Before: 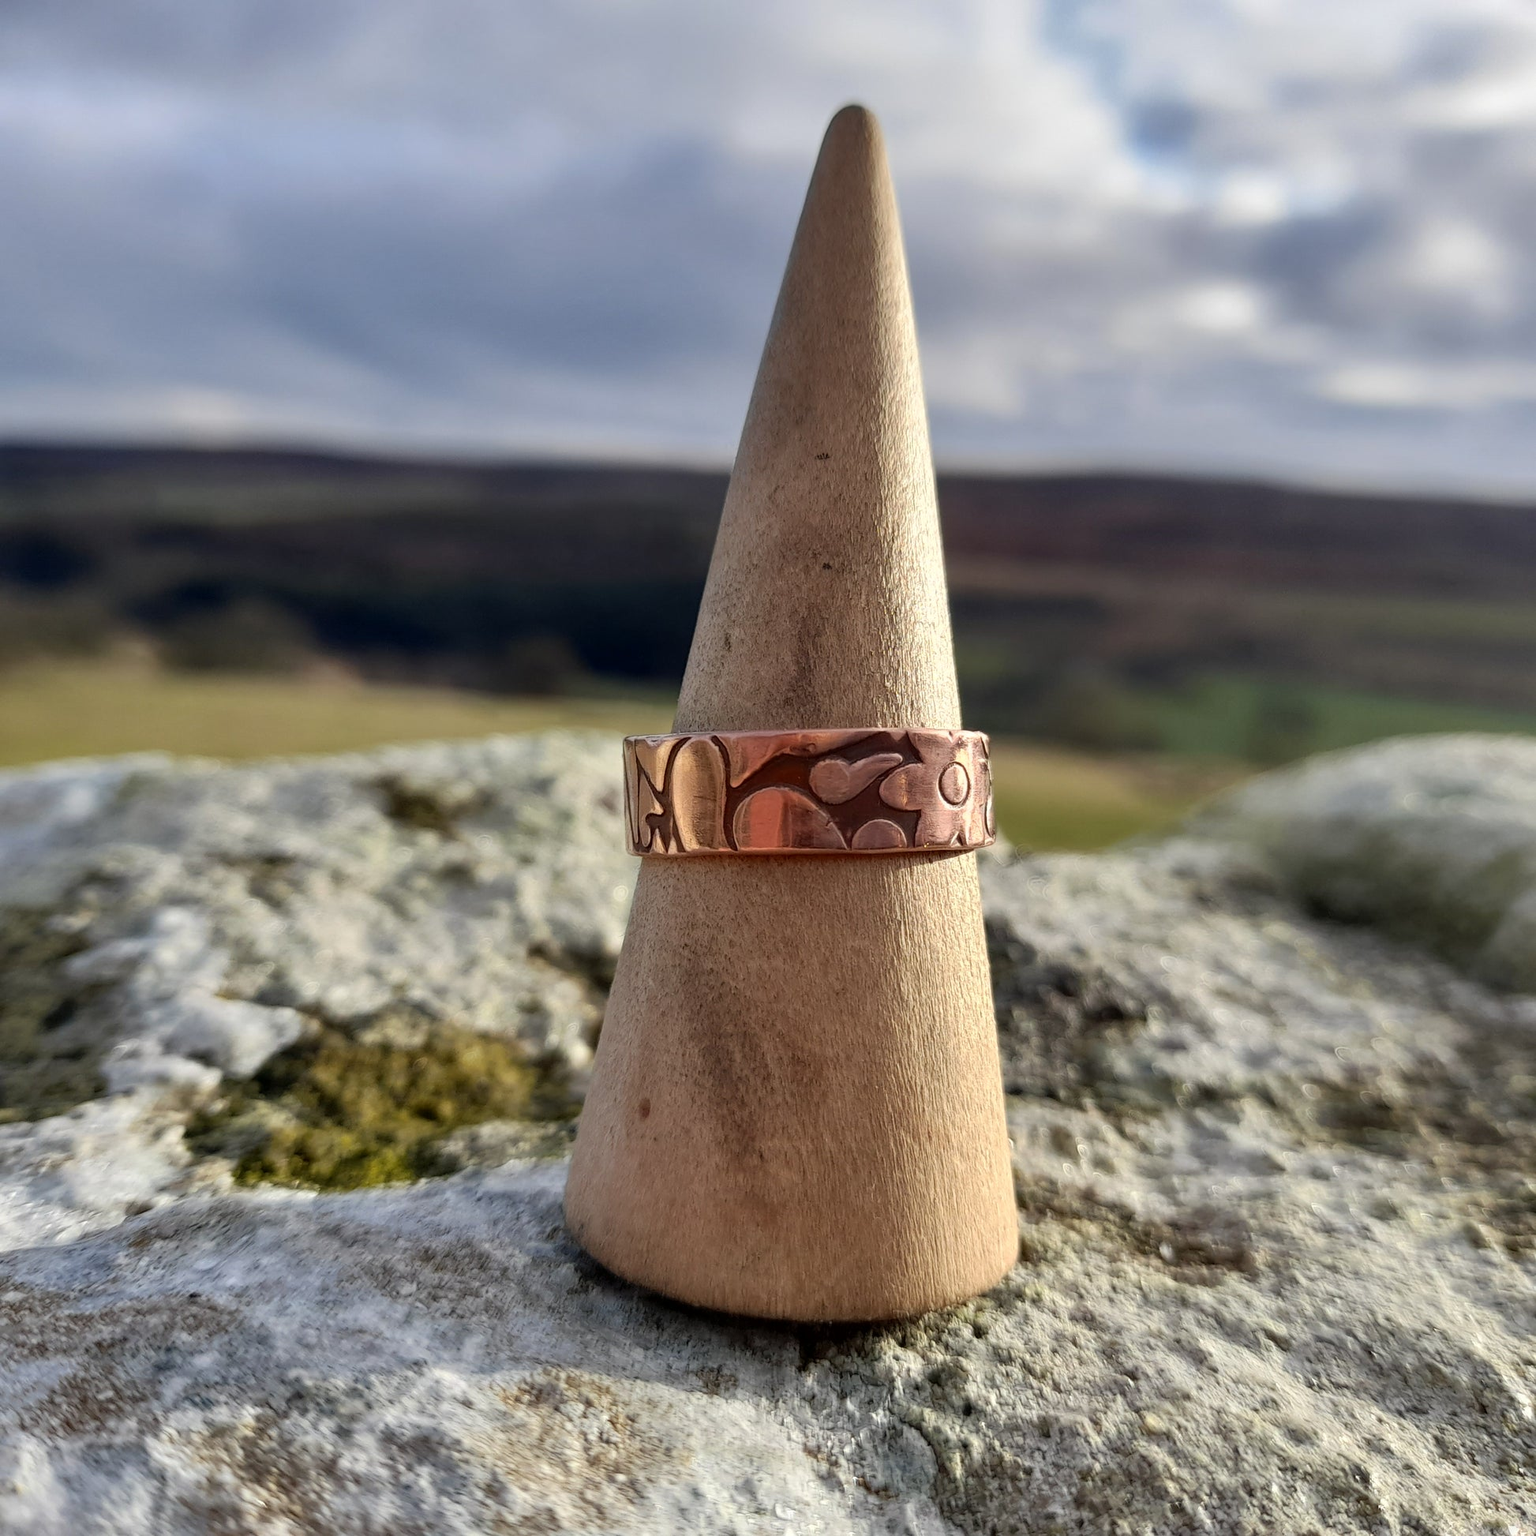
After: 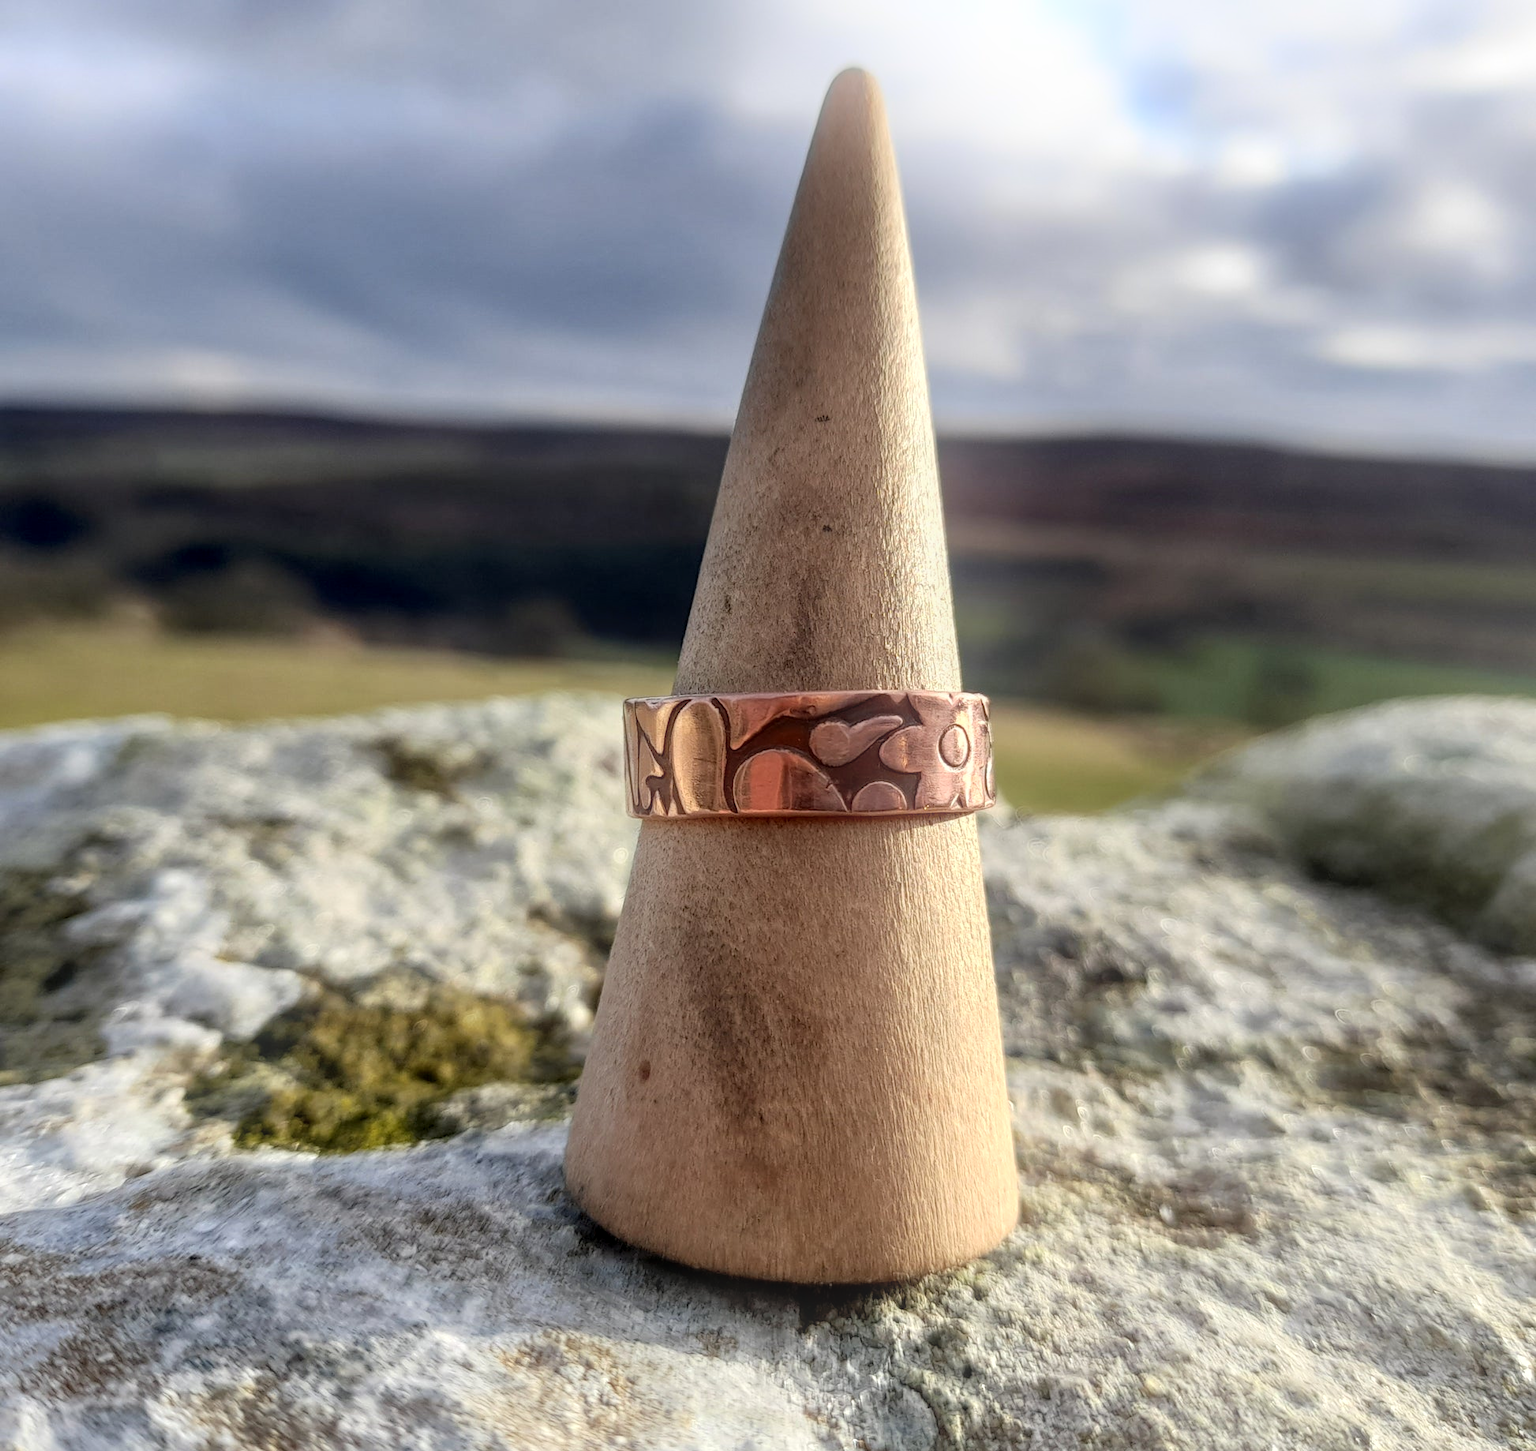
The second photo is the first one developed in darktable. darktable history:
bloom: on, module defaults
crop and rotate: top 2.479%, bottom 3.018%
local contrast: on, module defaults
